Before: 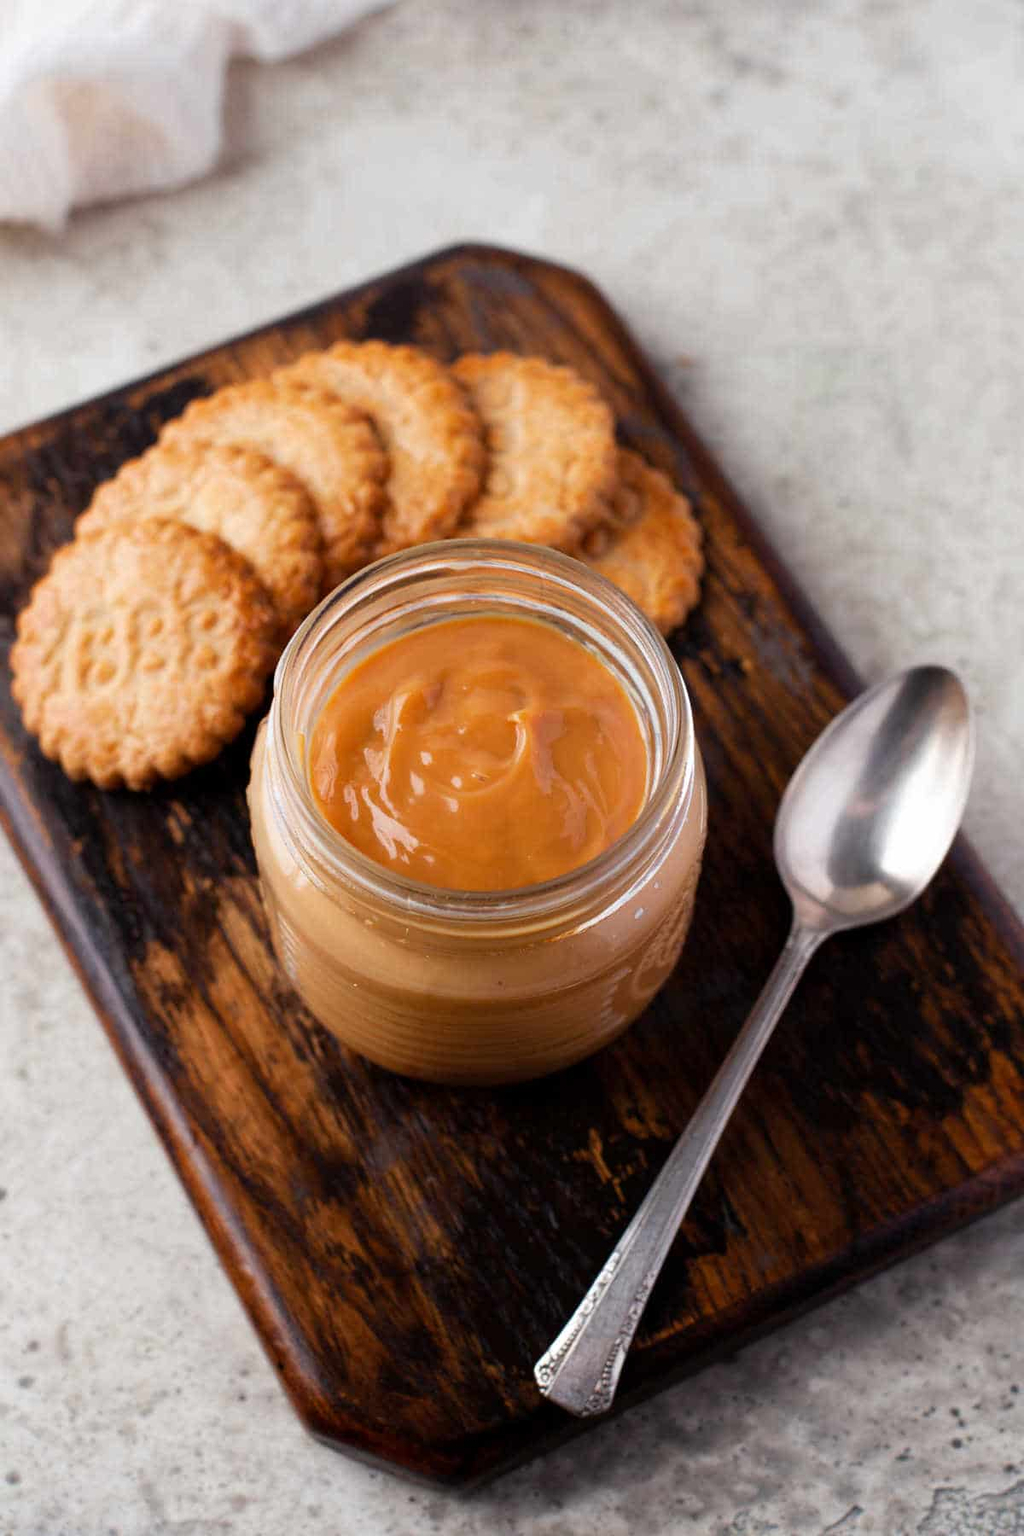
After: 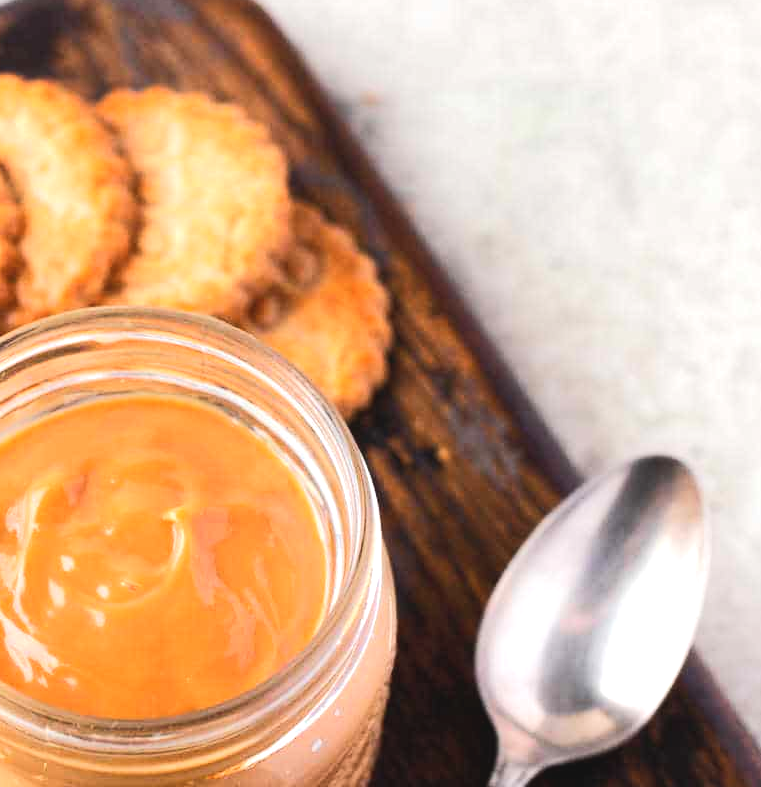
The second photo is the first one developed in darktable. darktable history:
exposure: black level correction 0, exposure 0.692 EV, compensate highlight preservation false
crop: left 36.064%, top 18.07%, right 0.513%, bottom 38.173%
contrast brightness saturation: contrast -0.099, saturation -0.083
tone equalizer: -8 EV 0.017 EV, -7 EV -0.021 EV, -6 EV 0.008 EV, -5 EV 0.037 EV, -4 EV 0.288 EV, -3 EV 0.62 EV, -2 EV 0.586 EV, -1 EV 0.179 EV, +0 EV 0.027 EV, edges refinement/feathering 500, mask exposure compensation -1.57 EV, preserve details no
